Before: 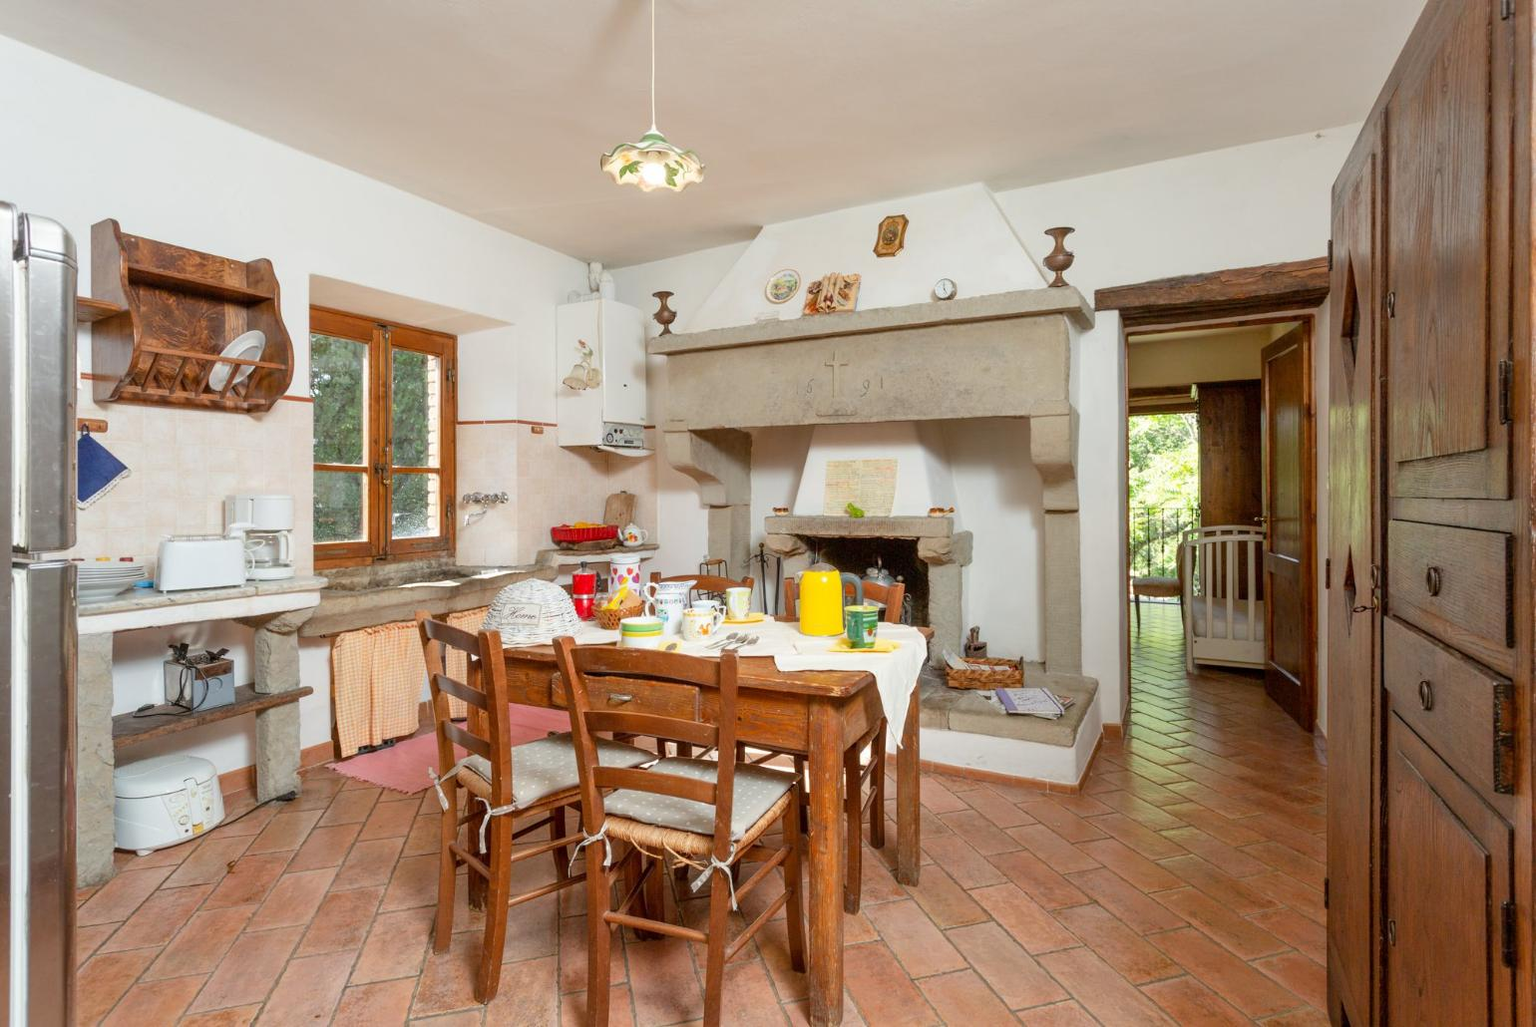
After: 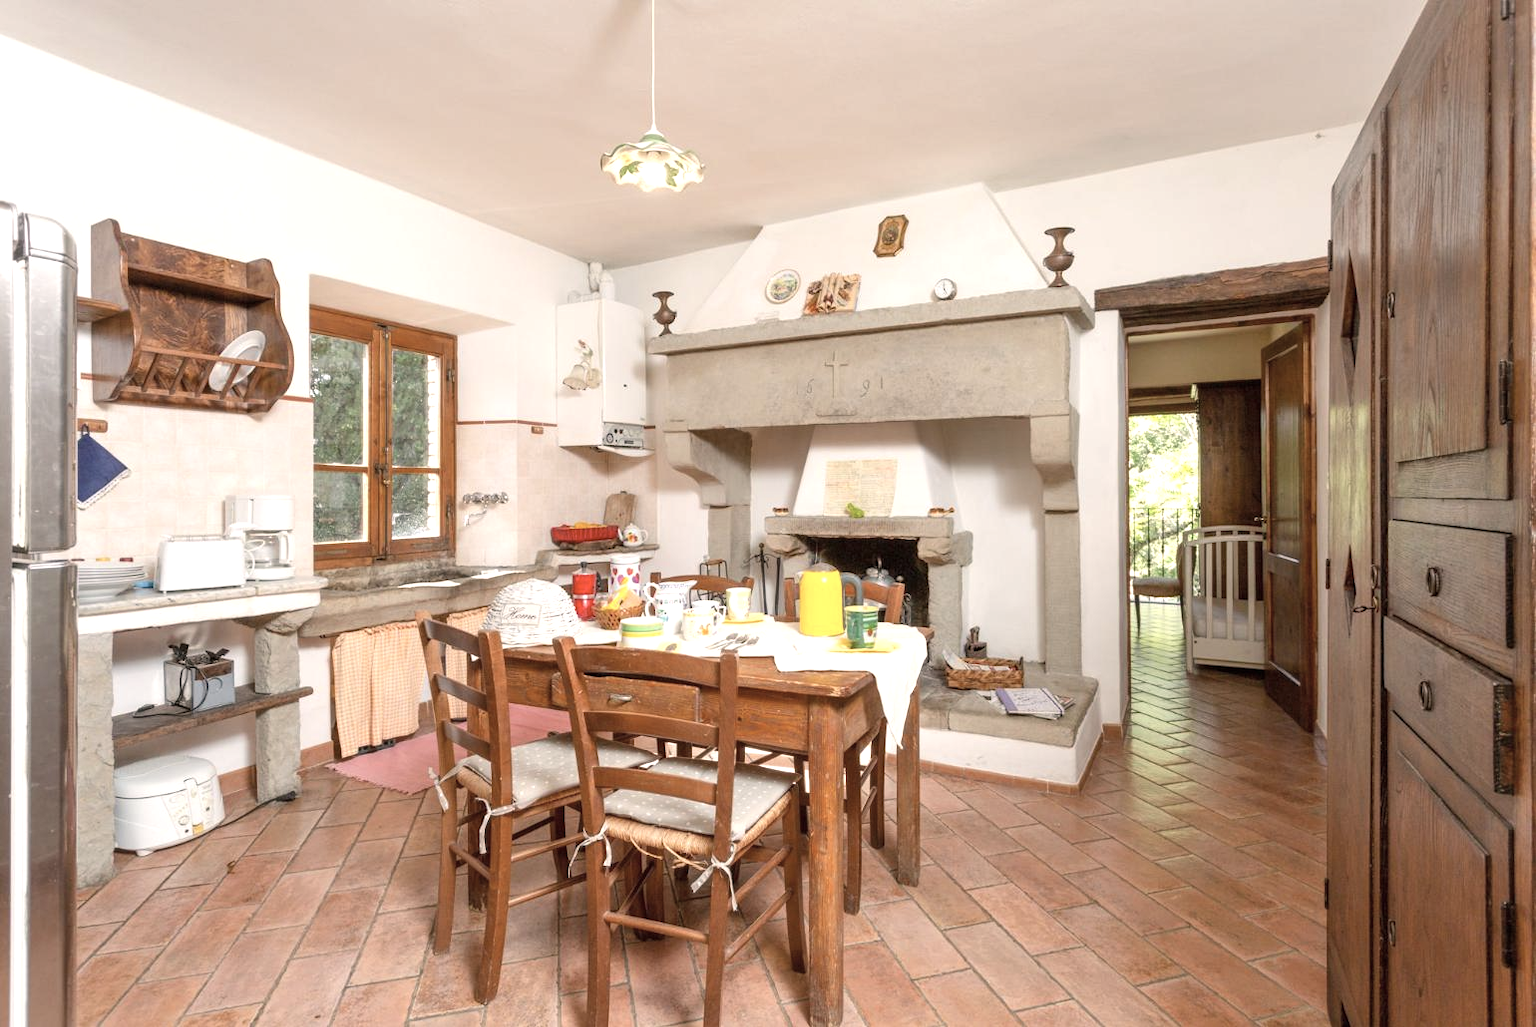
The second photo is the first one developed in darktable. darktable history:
exposure: black level correction 0, exposure 0.5 EV, compensate exposure bias true, compensate highlight preservation false
color correction: highlights a* 5.59, highlights b* 5.24, saturation 0.68
white balance: emerald 1
